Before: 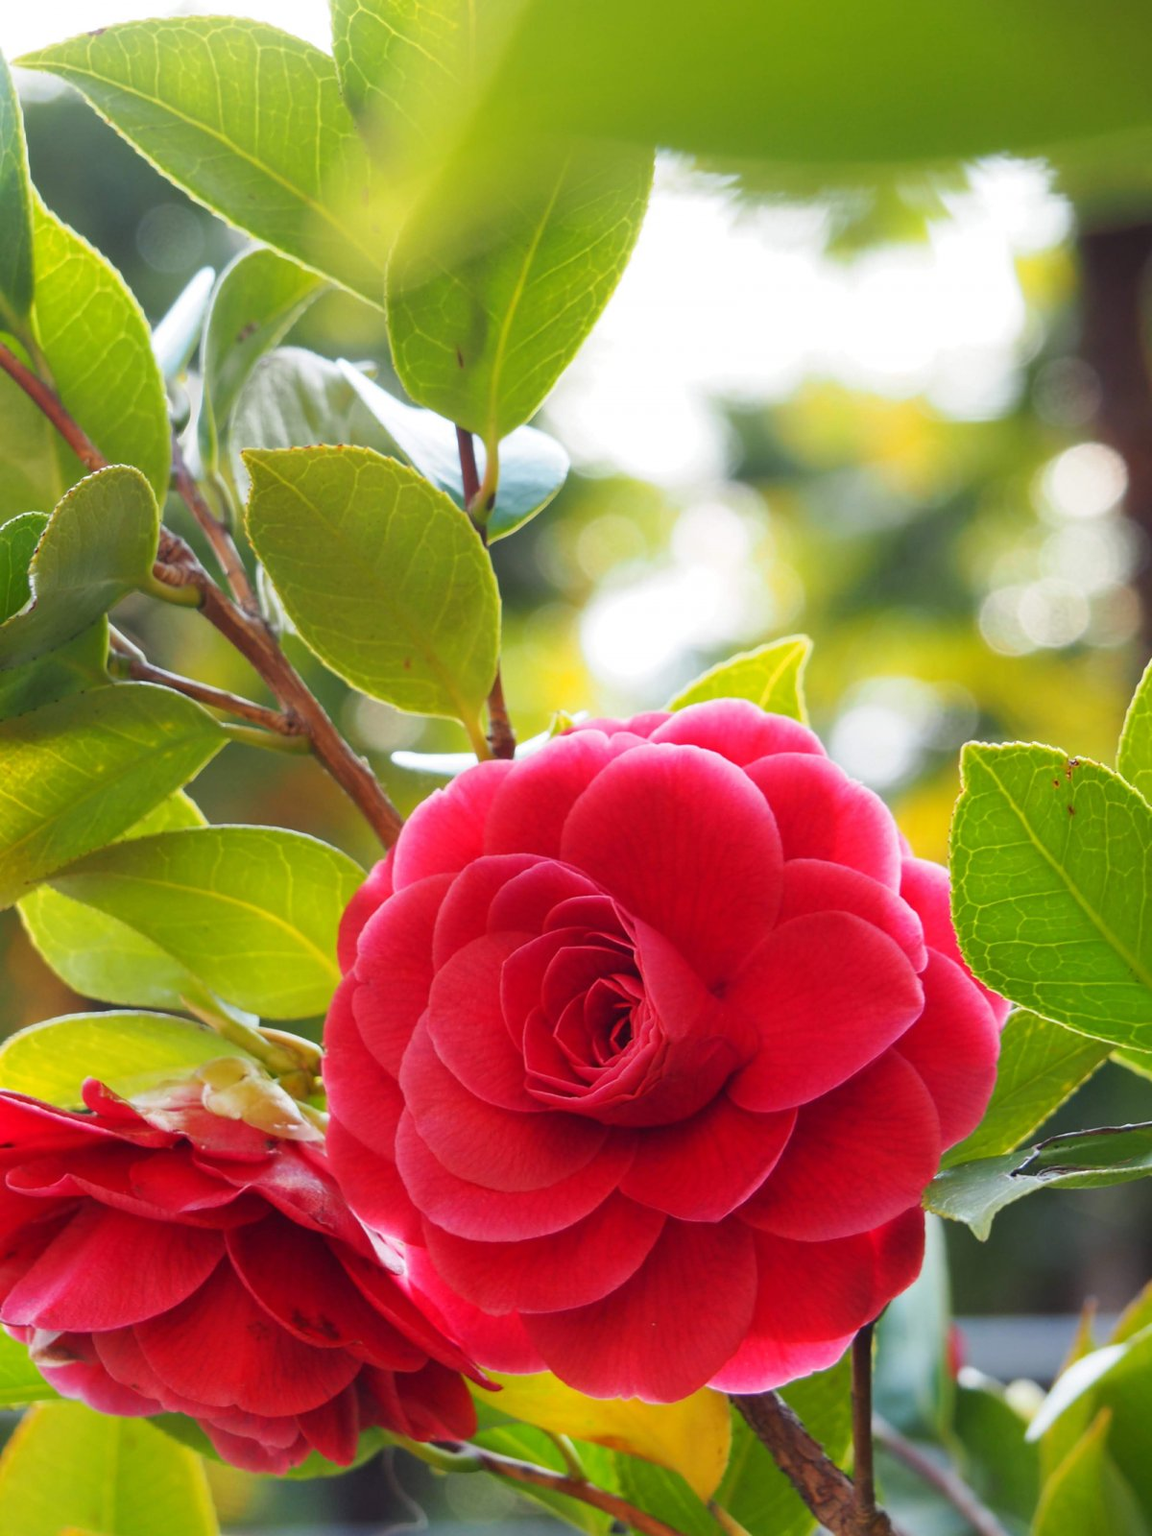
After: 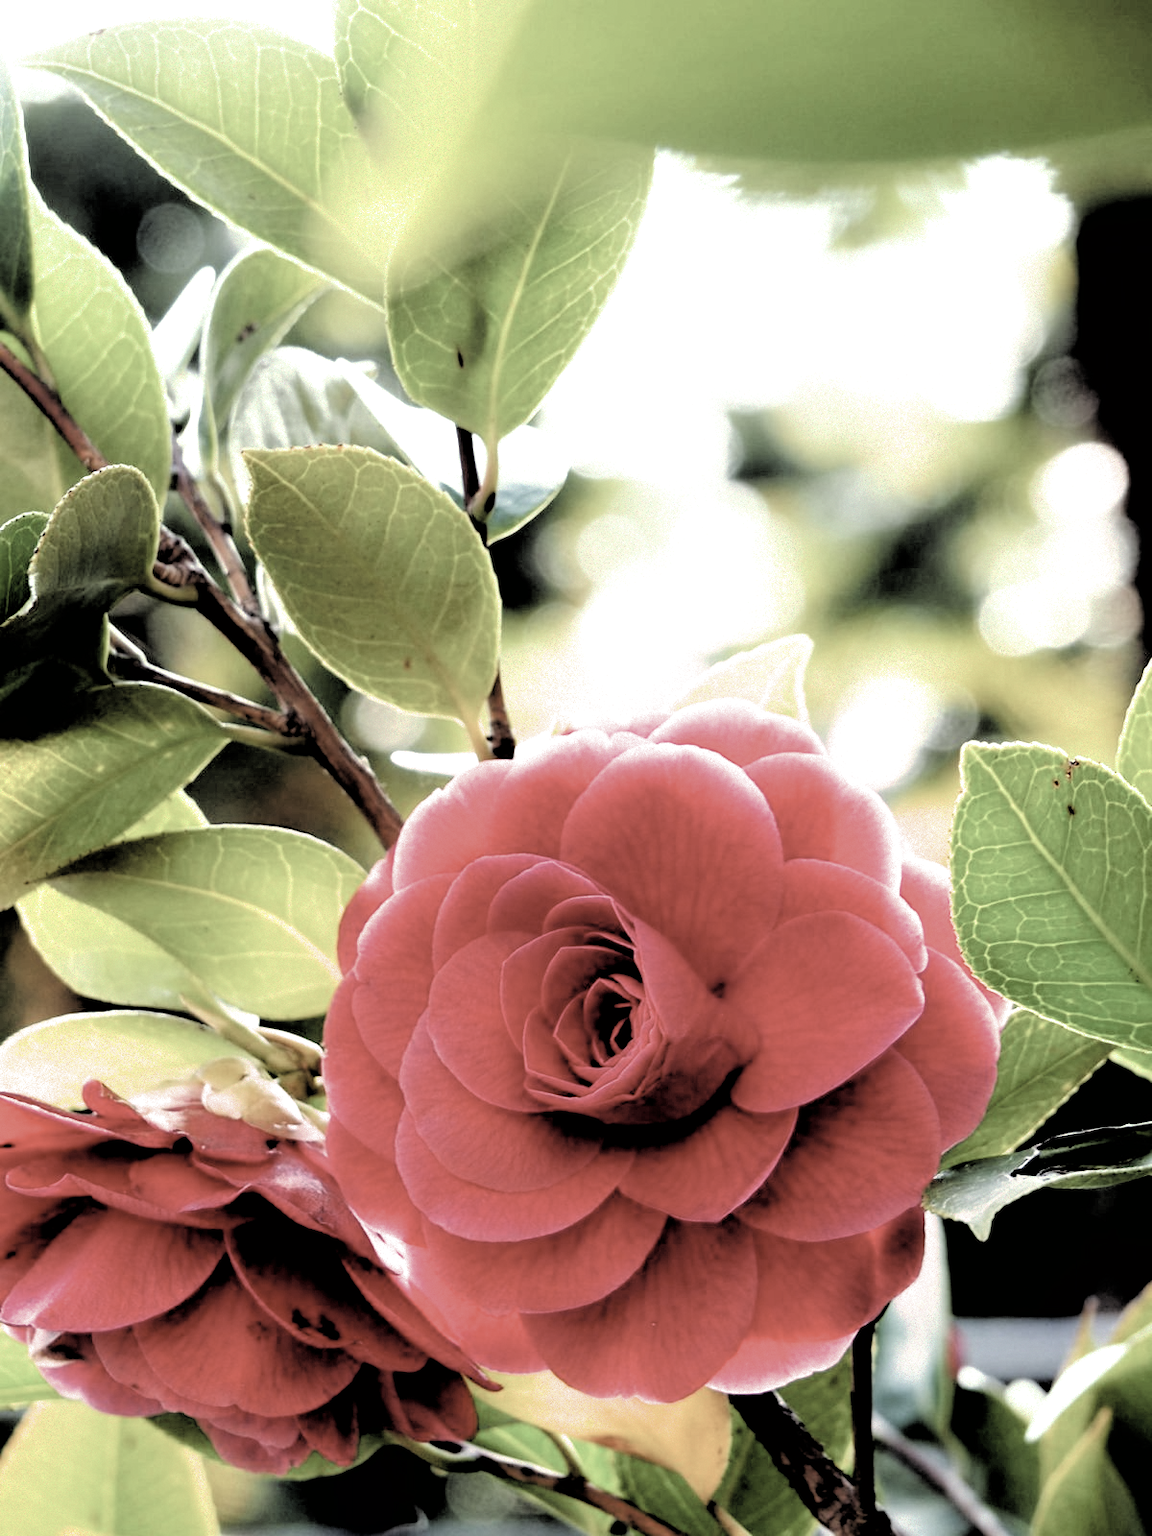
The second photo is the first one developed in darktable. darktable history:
color correction: saturation 0.57
filmic rgb: black relative exposure -1 EV, white relative exposure 2.05 EV, hardness 1.52, contrast 2.25, enable highlight reconstruction true
